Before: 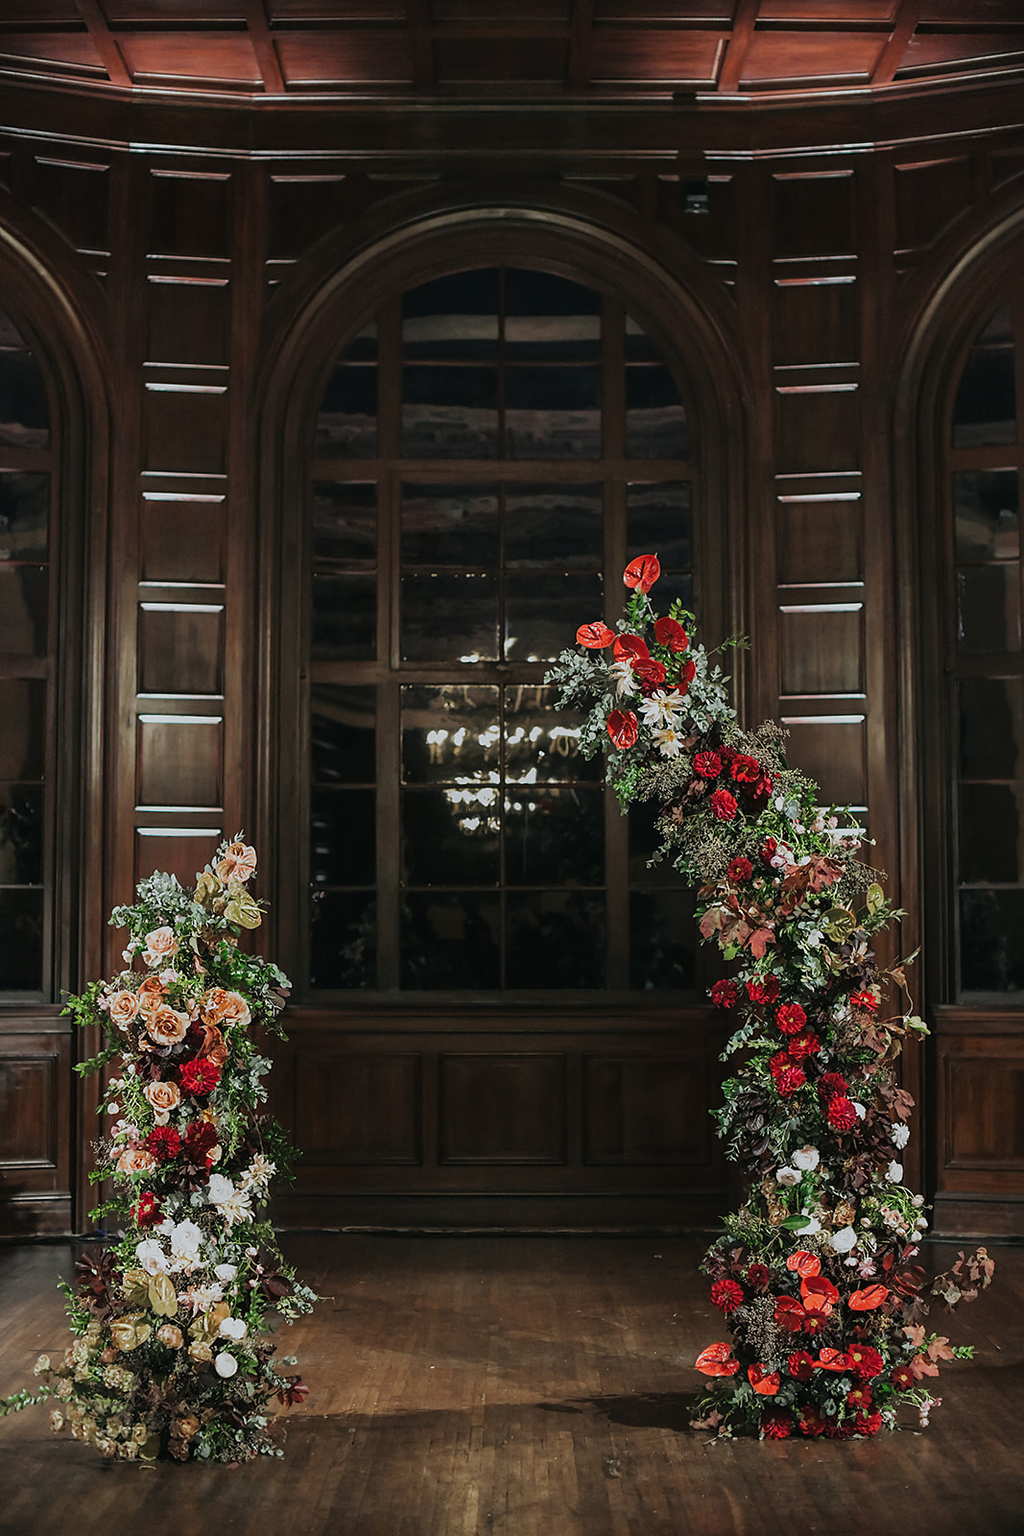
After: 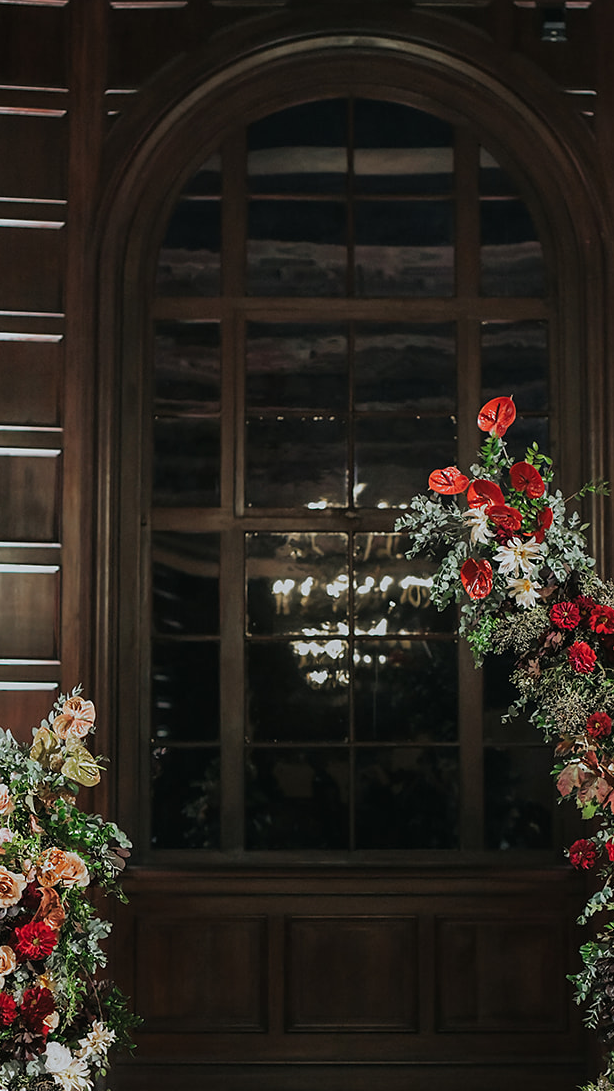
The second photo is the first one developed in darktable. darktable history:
crop: left 16.174%, top 11.352%, right 26.264%, bottom 20.457%
